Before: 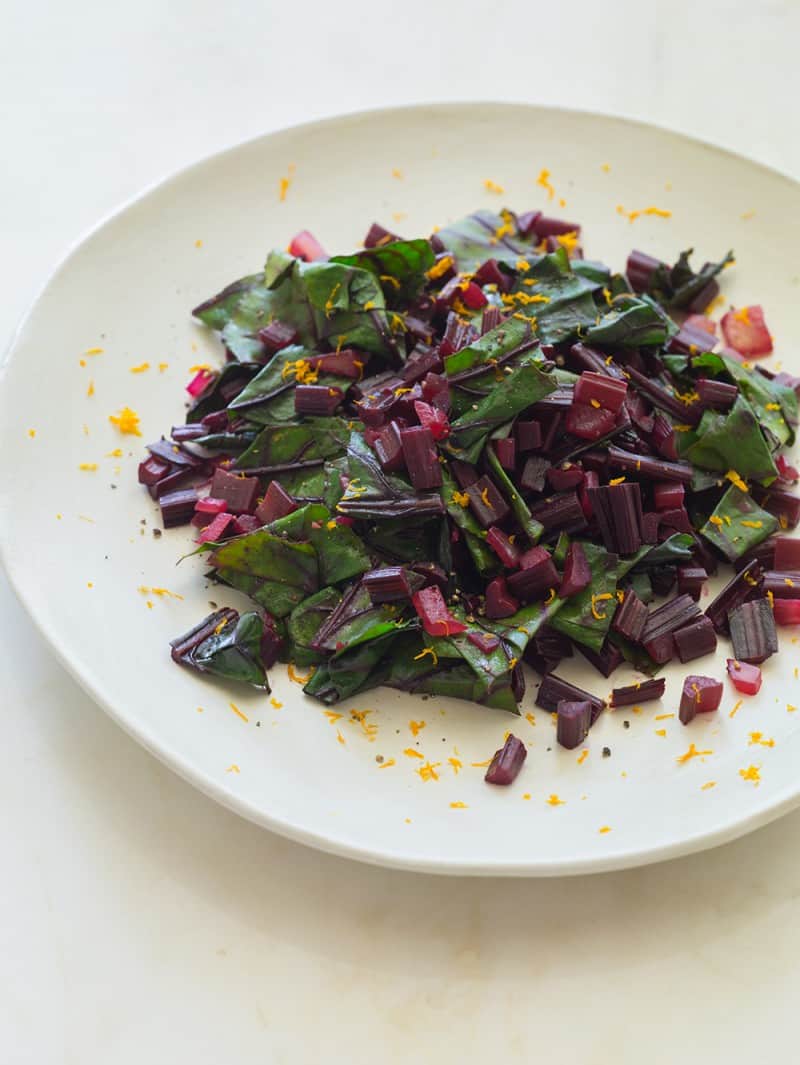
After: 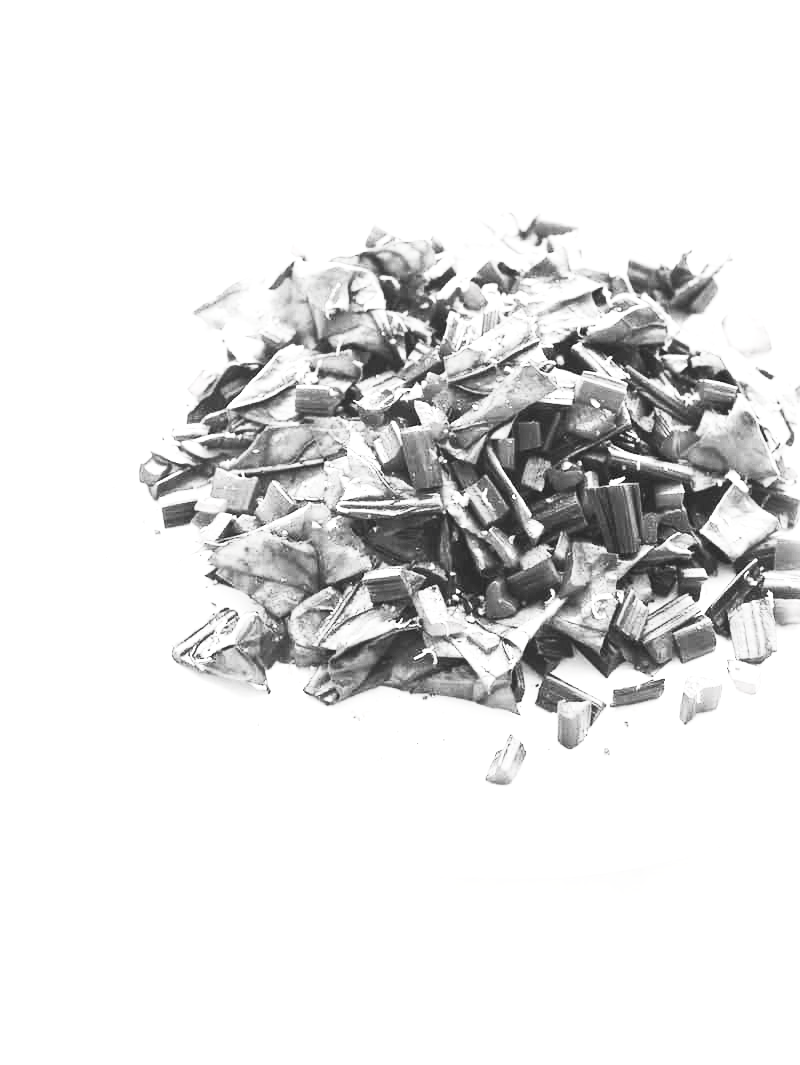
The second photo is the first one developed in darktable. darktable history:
contrast brightness saturation: contrast 0.517, brightness 0.487, saturation -0.995
exposure: black level correction 0, exposure 1.968 EV, compensate highlight preservation false
